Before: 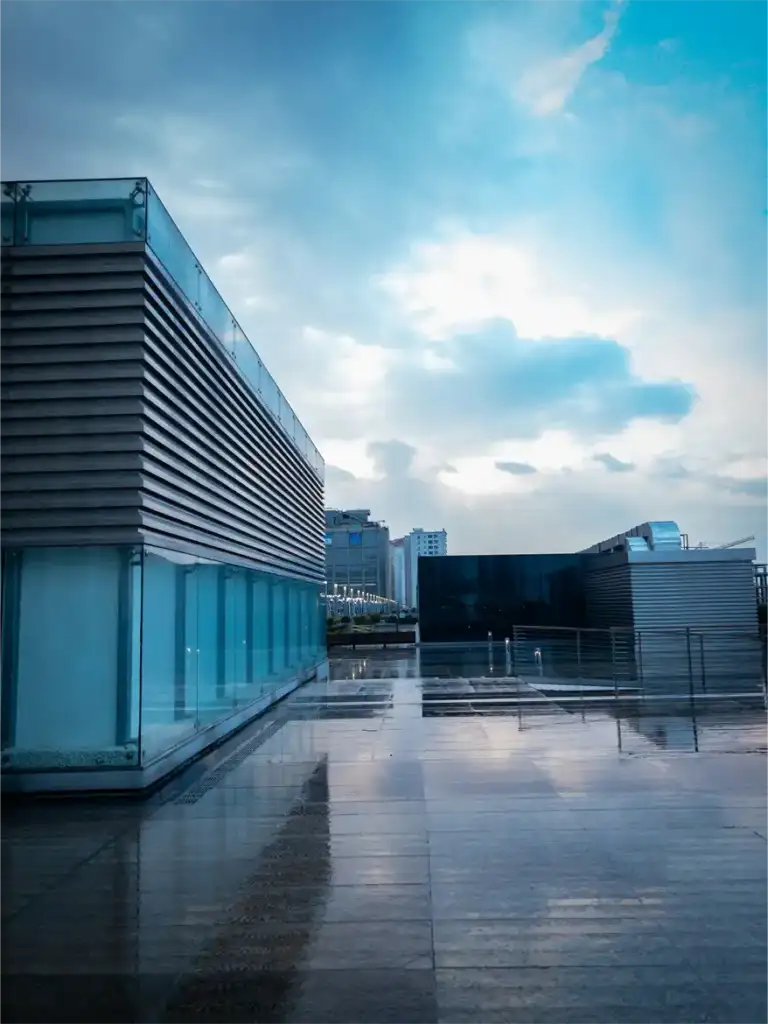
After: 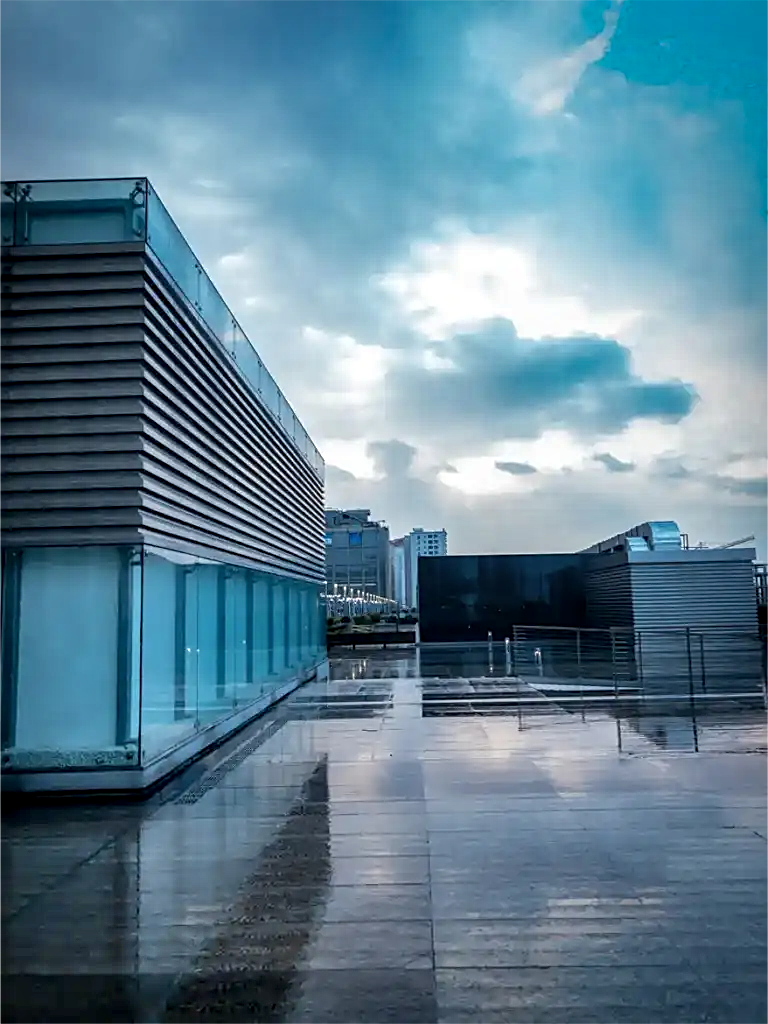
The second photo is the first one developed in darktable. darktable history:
sharpen: amount 0.5
local contrast: detail 130%
shadows and highlights: shadows 73.64, highlights -60.99, soften with gaussian
